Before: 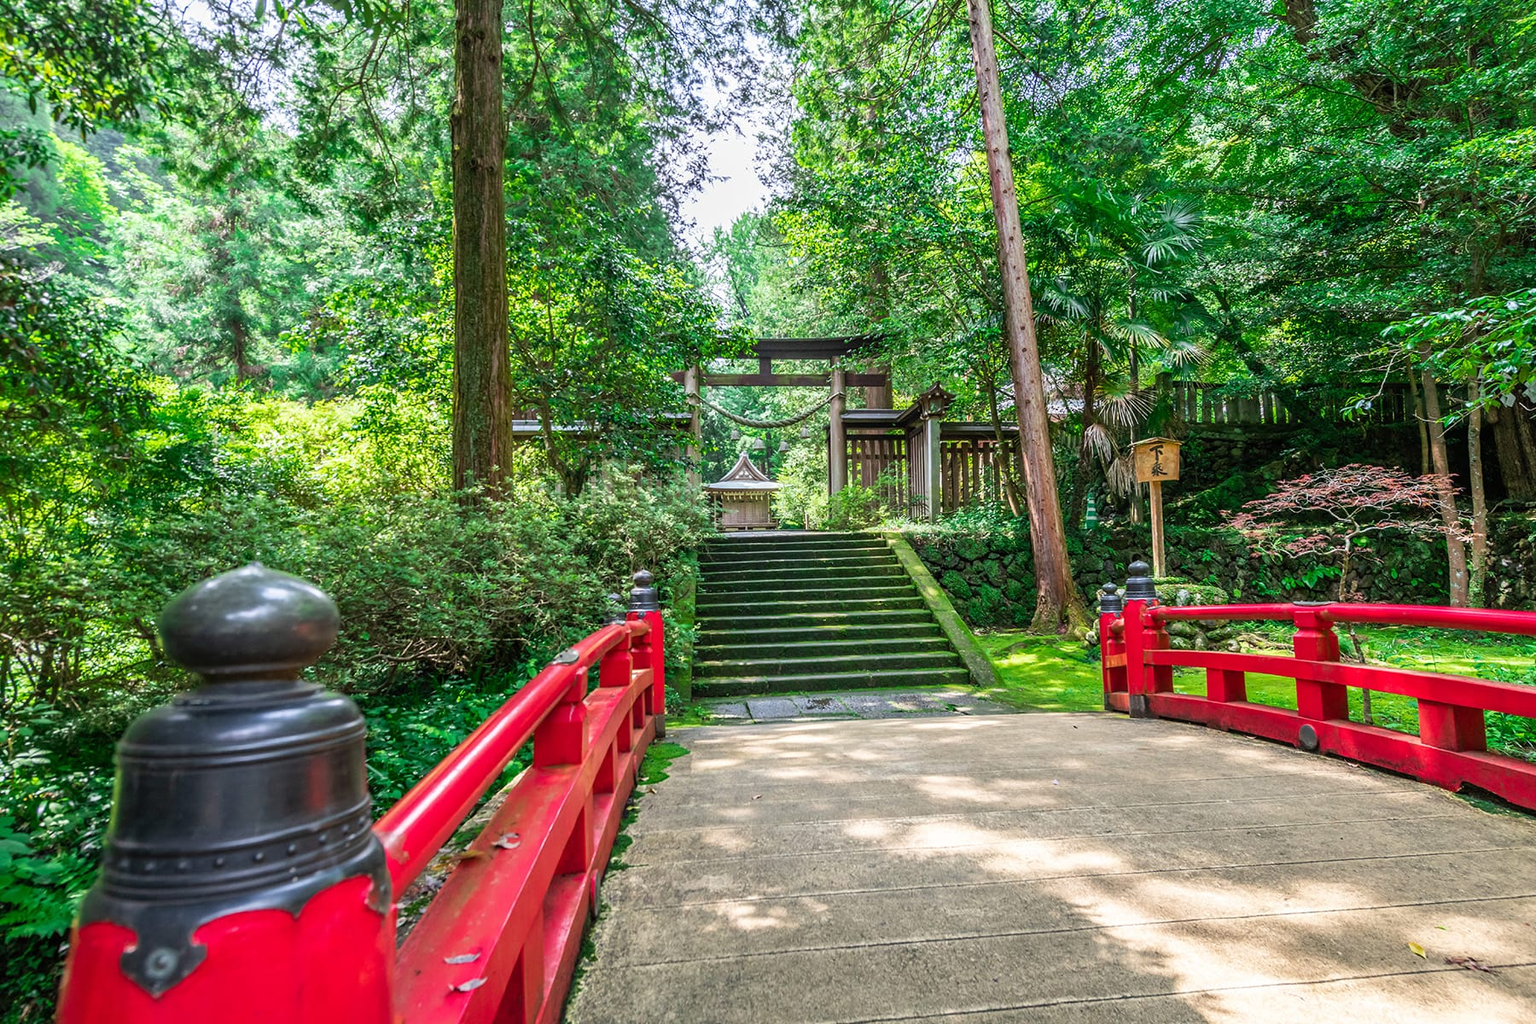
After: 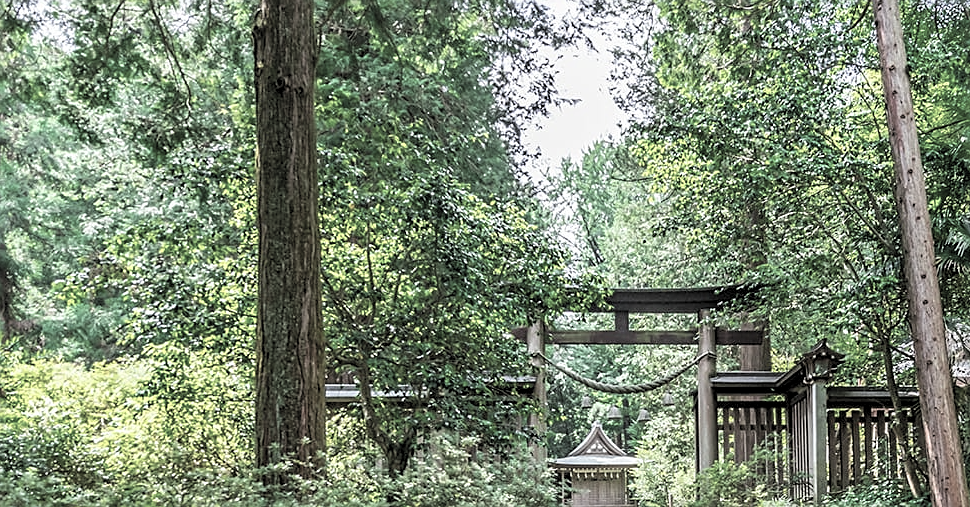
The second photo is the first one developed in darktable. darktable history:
sharpen: on, module defaults
crop: left 15.306%, top 9.065%, right 30.789%, bottom 48.638%
contrast brightness saturation: brightness 0.18, saturation -0.5
levels: levels [0.116, 0.574, 1]
